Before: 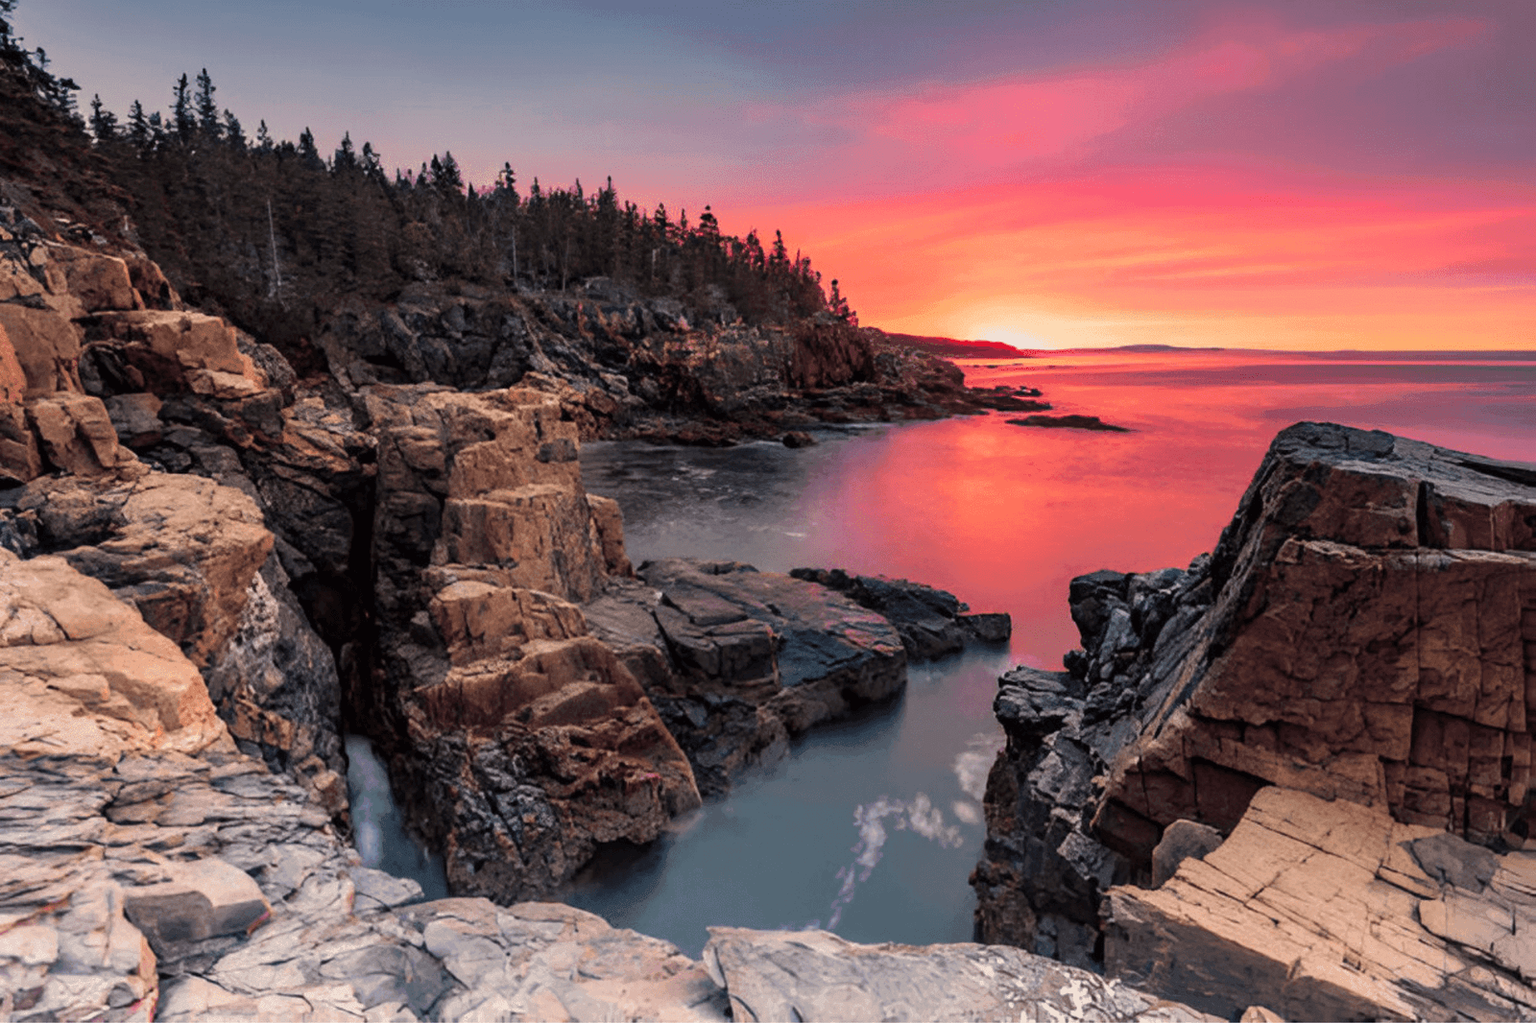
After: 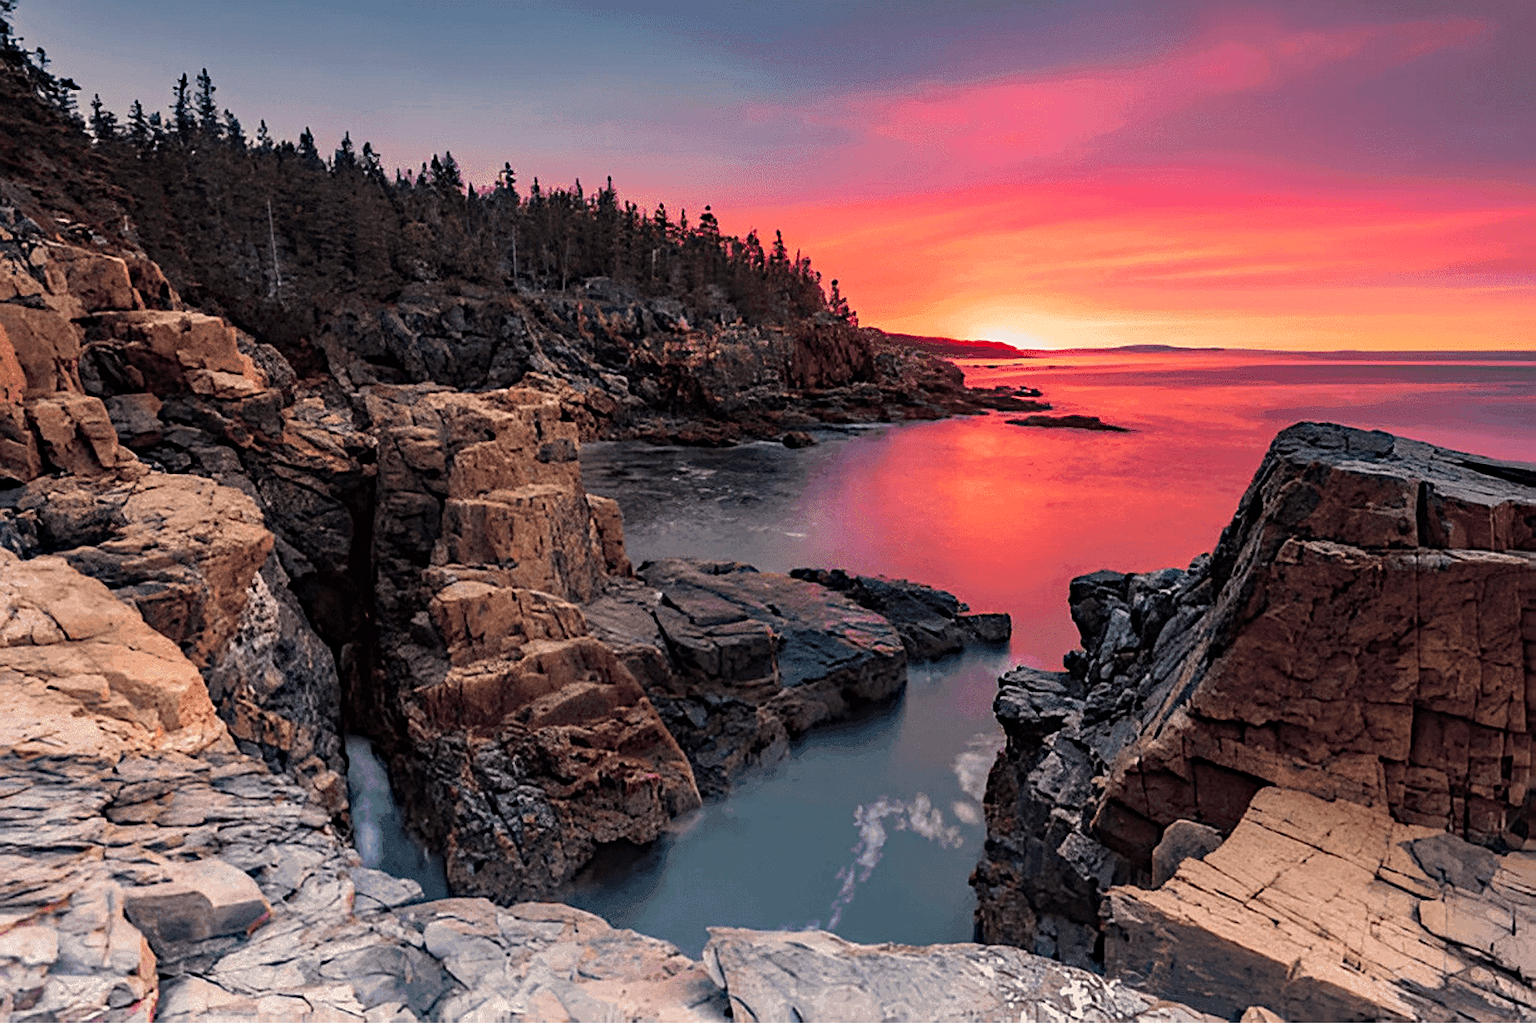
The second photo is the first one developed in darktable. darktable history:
sharpen: amount 0.494
haze removal: compatibility mode true, adaptive false
